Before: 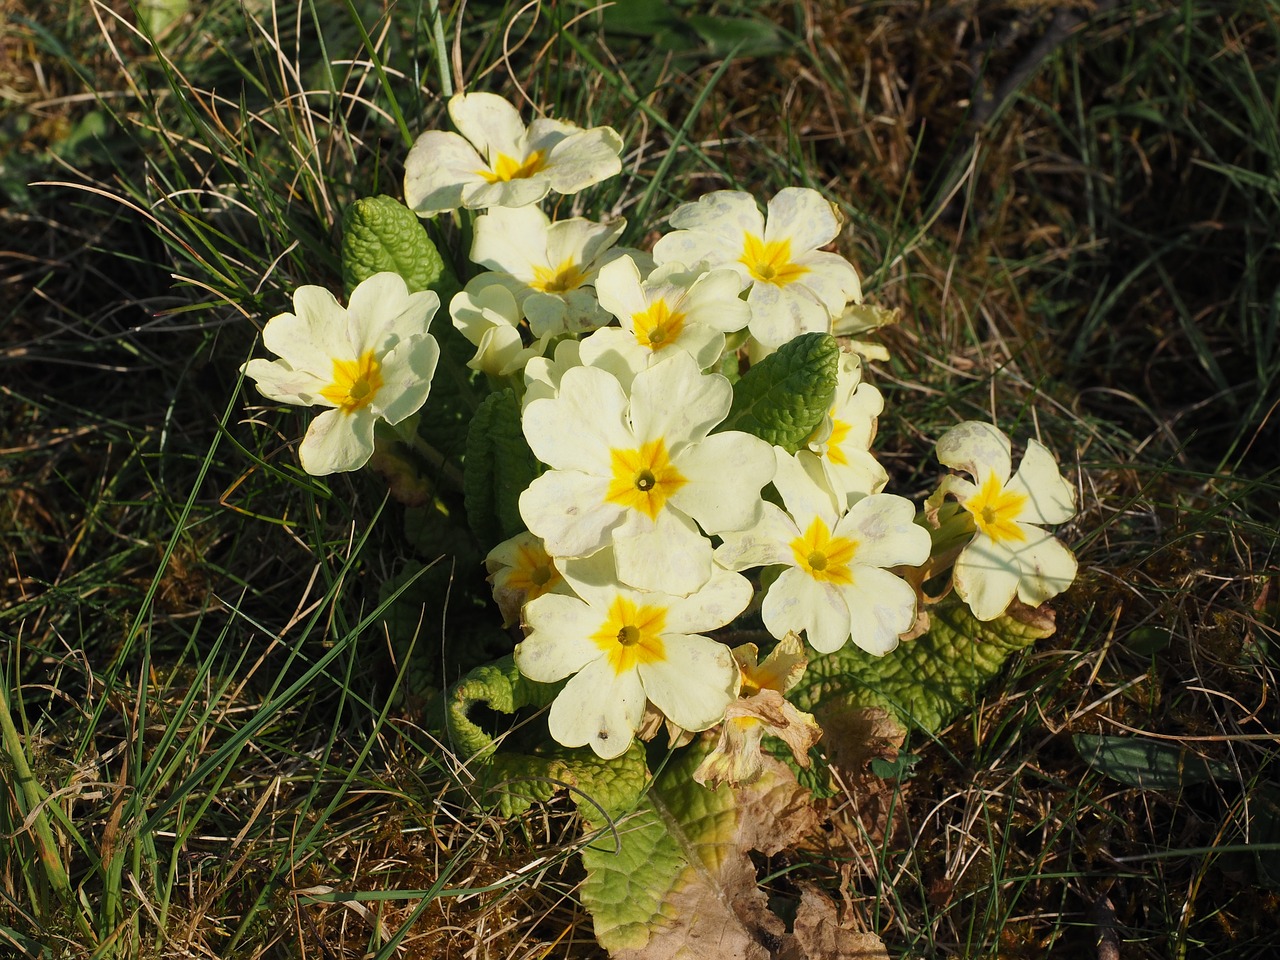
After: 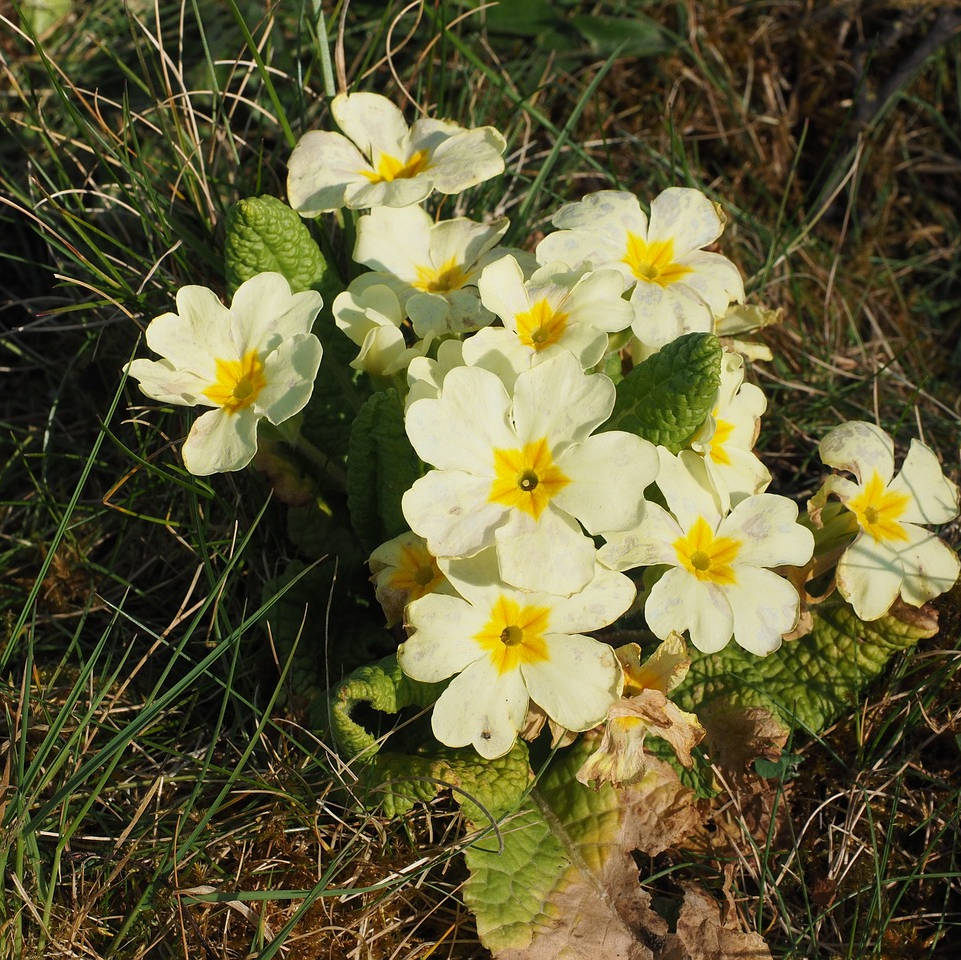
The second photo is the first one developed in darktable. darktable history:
crop: left 9.156%, right 15.757%
